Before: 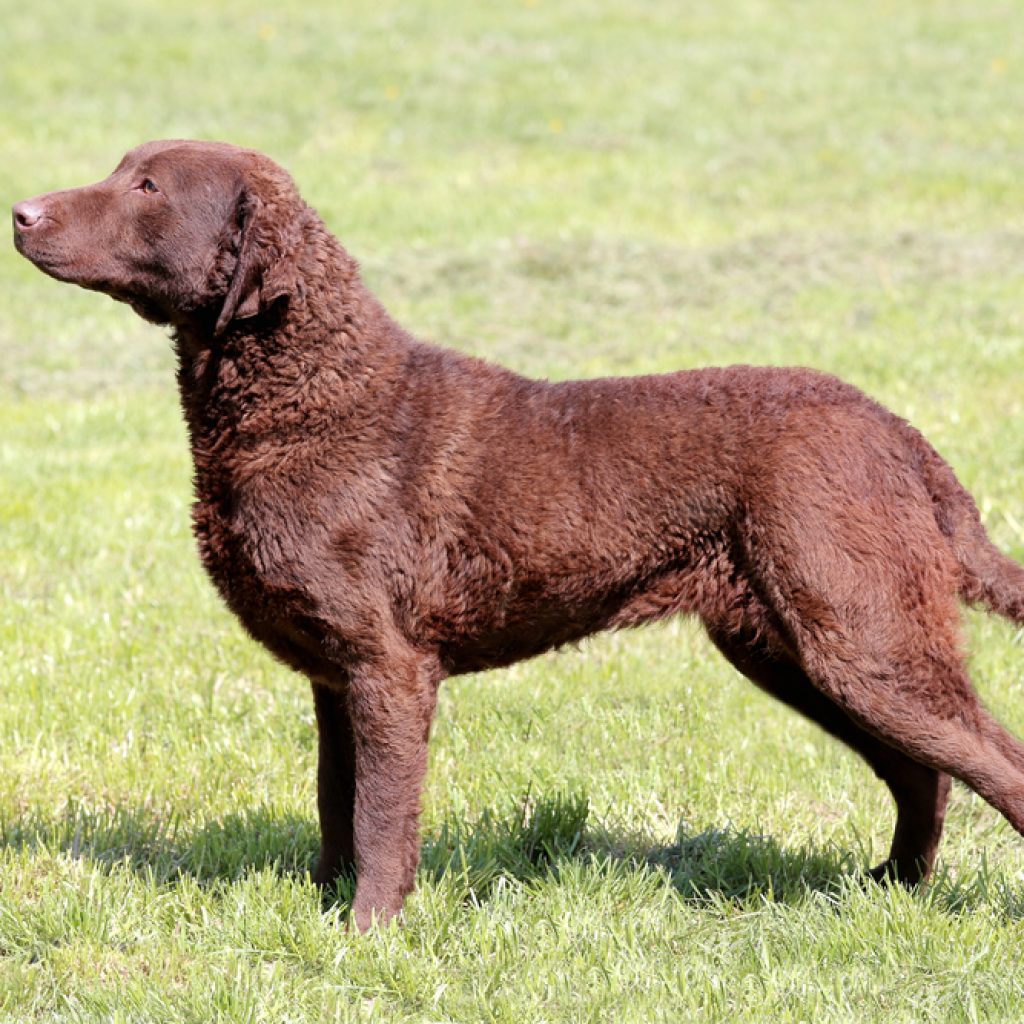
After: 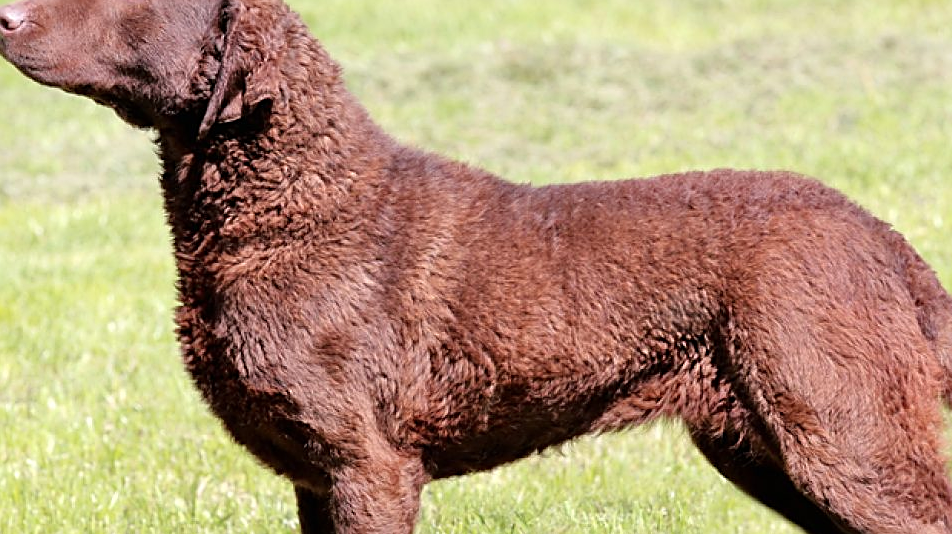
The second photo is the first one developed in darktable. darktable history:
sharpen: on, module defaults
tone equalizer: -8 EV 0.001 EV, -7 EV -0.004 EV, -6 EV 0.009 EV, -5 EV 0.032 EV, -4 EV 0.276 EV, -3 EV 0.644 EV, -2 EV 0.584 EV, -1 EV 0.187 EV, +0 EV 0.024 EV
crop: left 1.744%, top 19.225%, right 5.069%, bottom 28.357%
